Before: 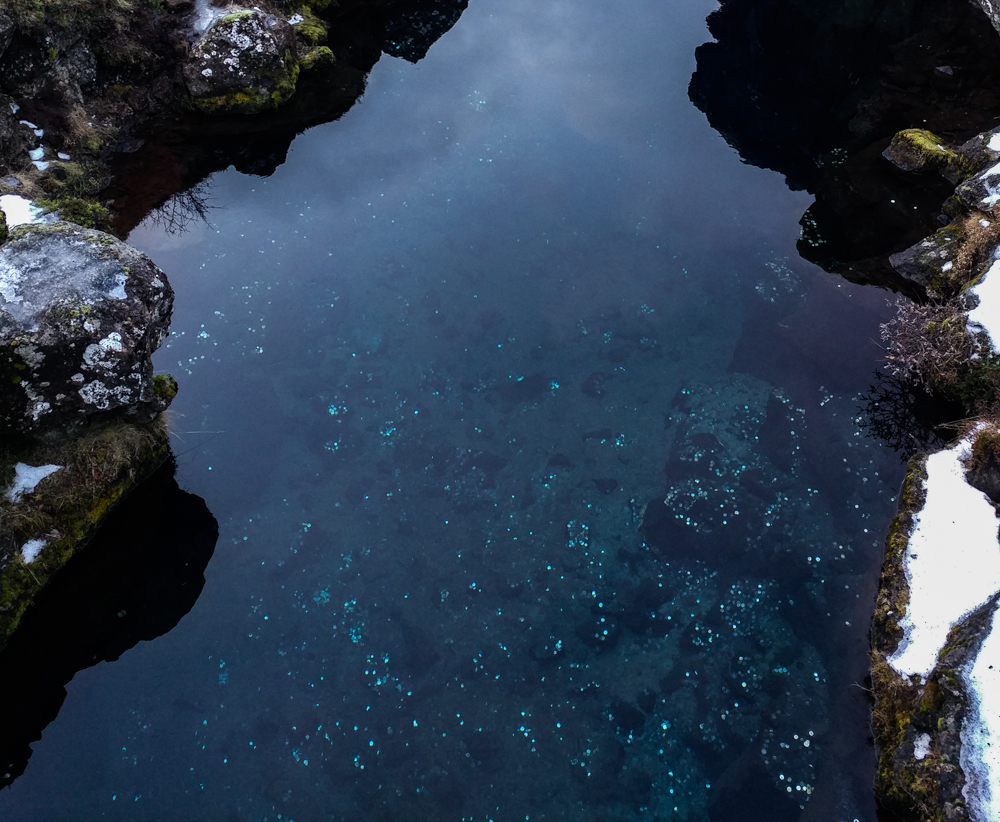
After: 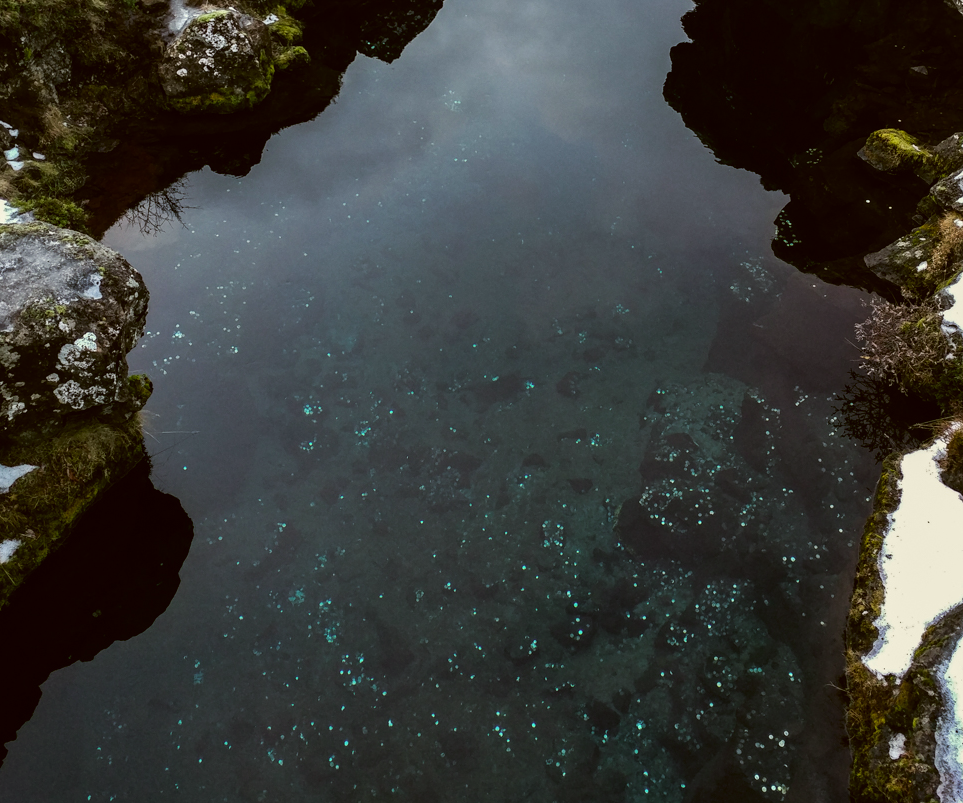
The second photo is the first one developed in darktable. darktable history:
crop and rotate: left 2.536%, right 1.107%, bottom 2.246%
color correction: highlights a* -1.43, highlights b* 10.12, shadows a* 0.395, shadows b* 19.35
